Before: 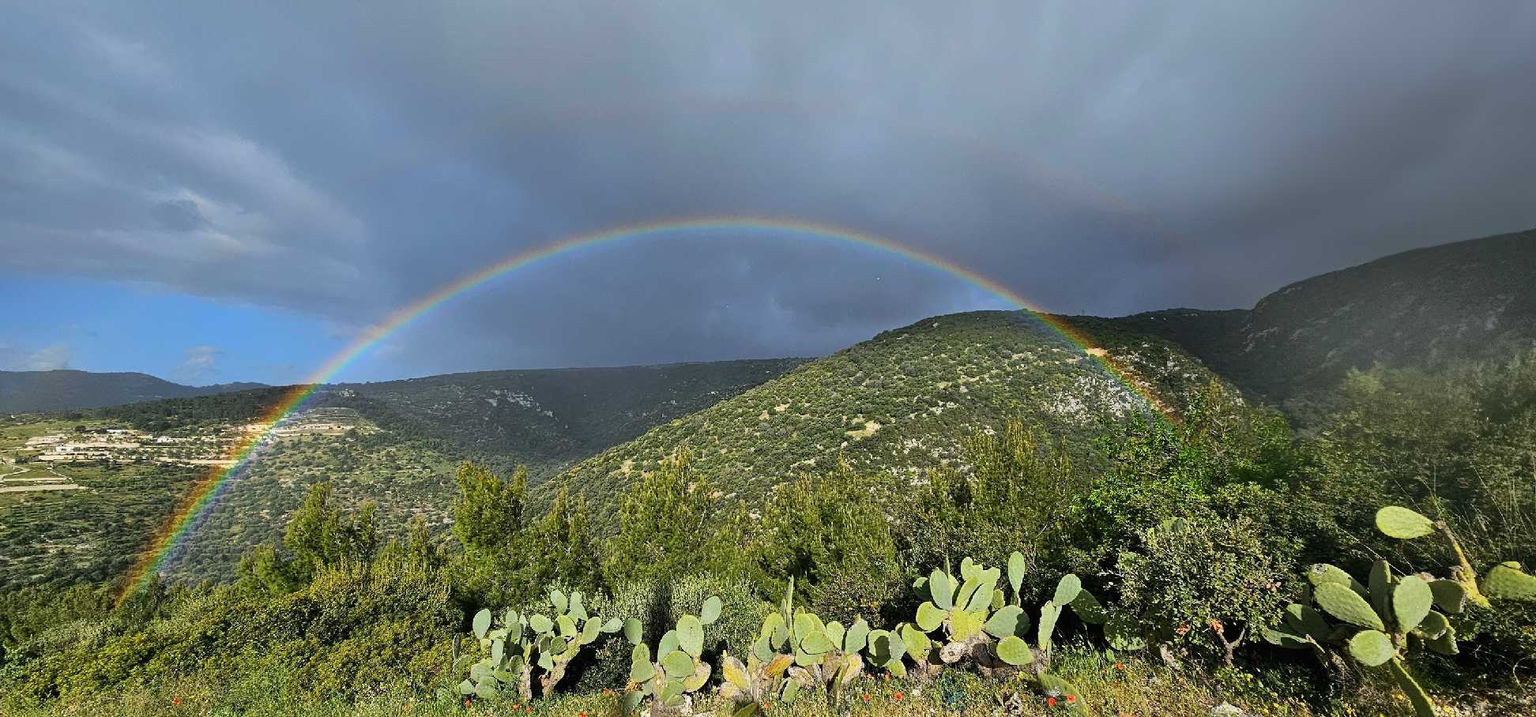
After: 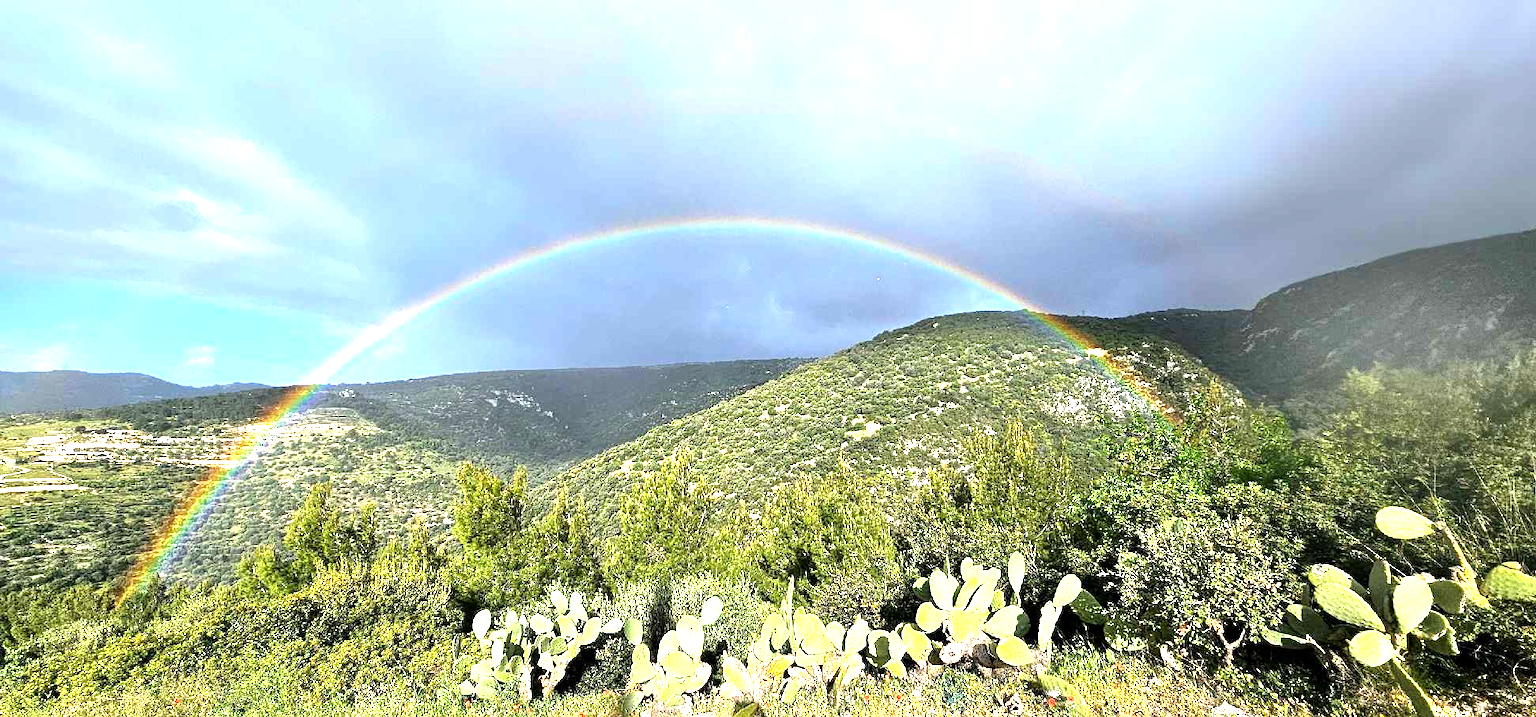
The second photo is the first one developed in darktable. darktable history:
exposure: black level correction 0.001, exposure 1 EV, compensate exposure bias true, compensate highlight preservation false
tone equalizer: -8 EV -0.728 EV, -7 EV -0.699 EV, -6 EV -0.577 EV, -5 EV -0.372 EV, -3 EV 0.404 EV, -2 EV 0.6 EV, -1 EV 0.697 EV, +0 EV 0.75 EV
